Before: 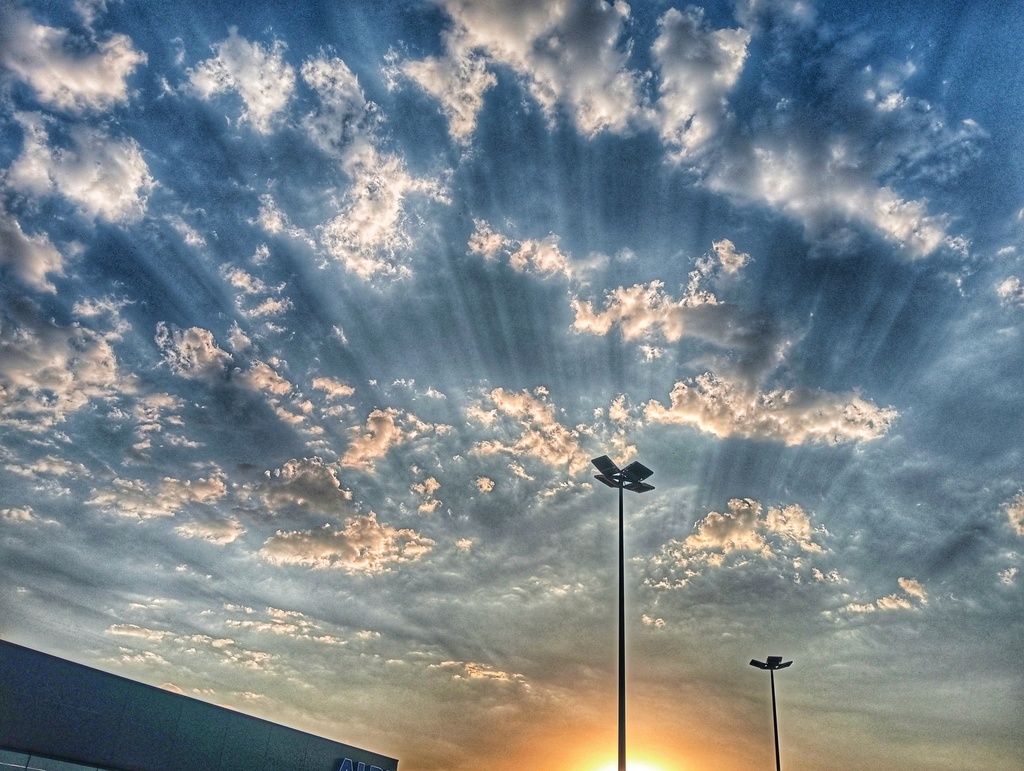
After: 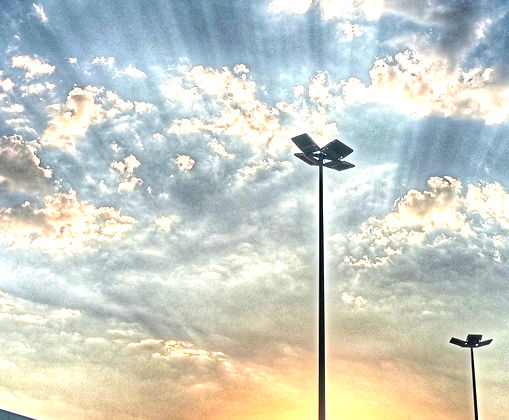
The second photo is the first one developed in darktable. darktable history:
tone equalizer: -8 EV -0.788 EV, -7 EV -0.703 EV, -6 EV -0.606 EV, -5 EV -0.397 EV, -3 EV 0.384 EV, -2 EV 0.6 EV, -1 EV 0.681 EV, +0 EV 0.759 EV
exposure: black level correction 0.001, exposure 0.499 EV, compensate exposure bias true, compensate highlight preservation false
crop: left 29.314%, top 41.891%, right 20.972%, bottom 3.517%
